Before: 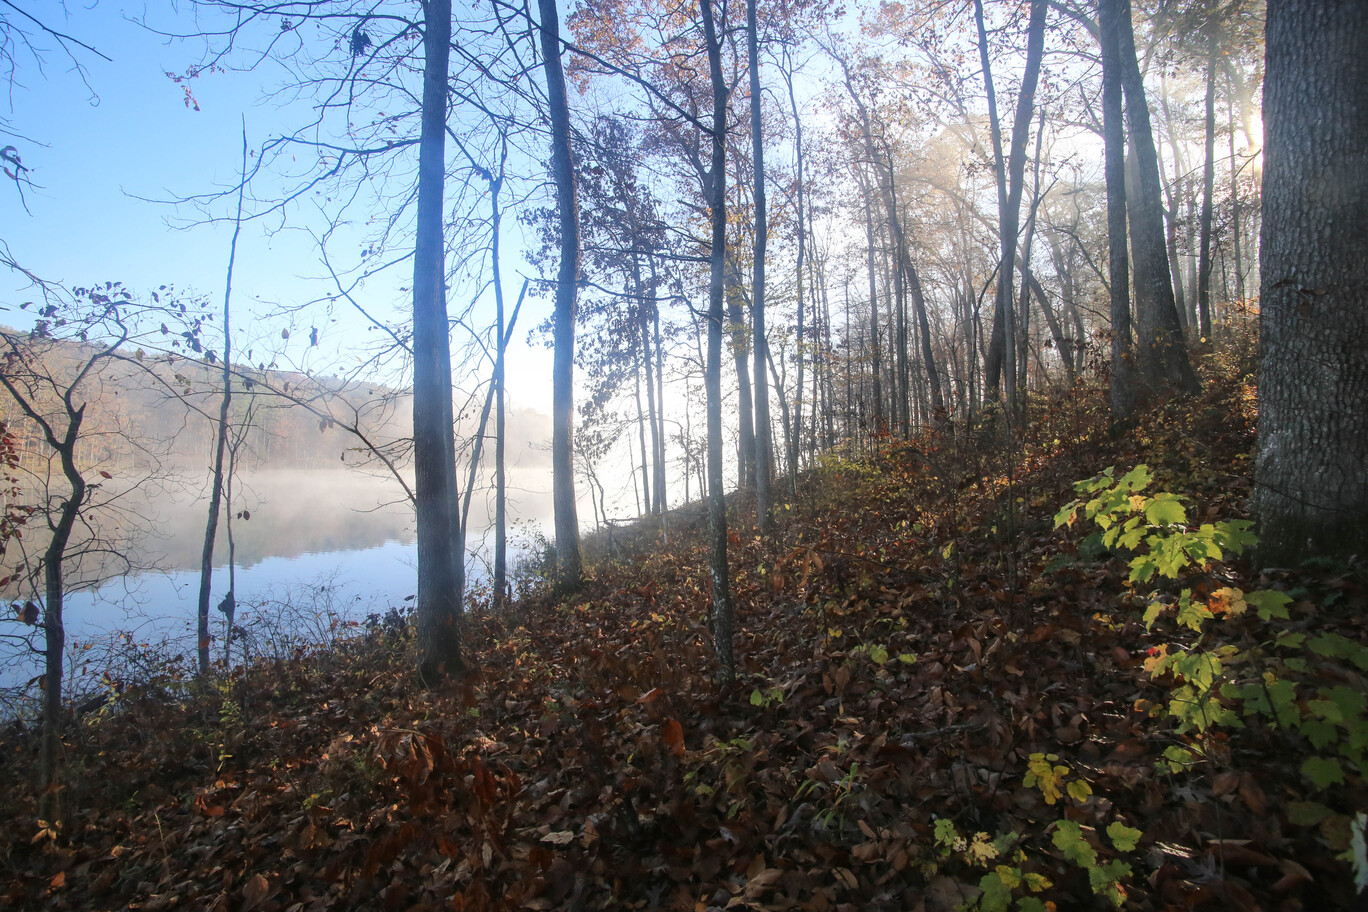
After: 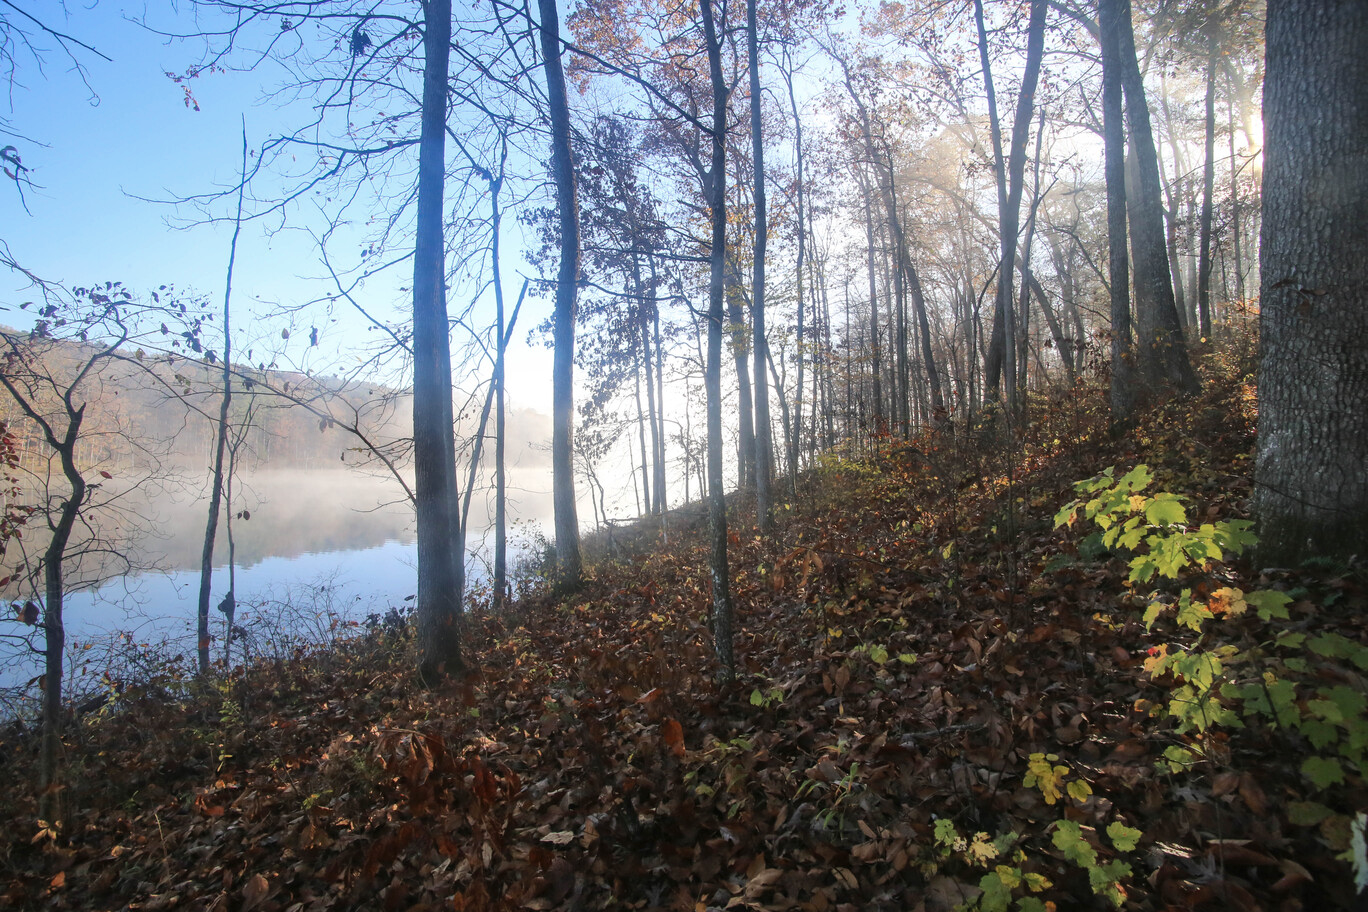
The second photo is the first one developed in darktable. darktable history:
shadows and highlights: radius 127.6, shadows 30.27, highlights -31.09, low approximation 0.01, soften with gaussian
